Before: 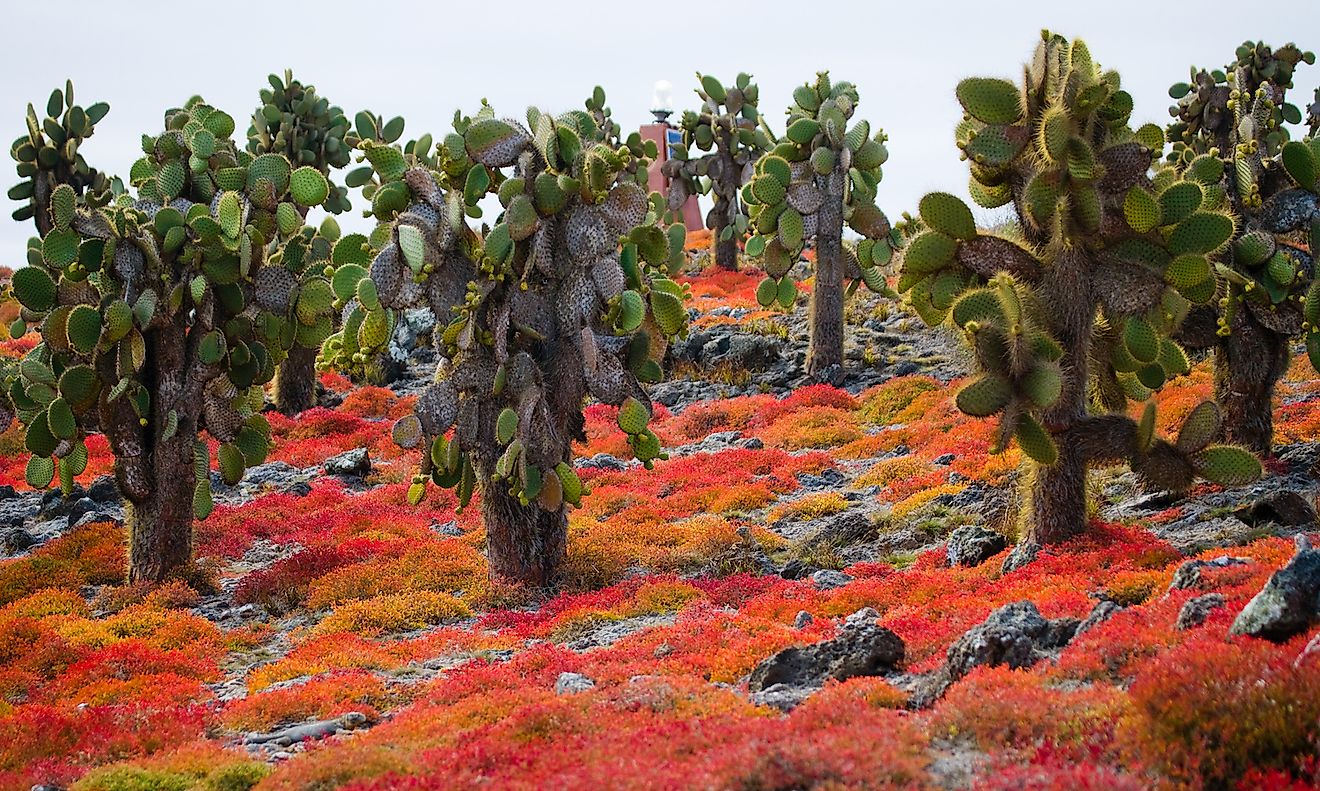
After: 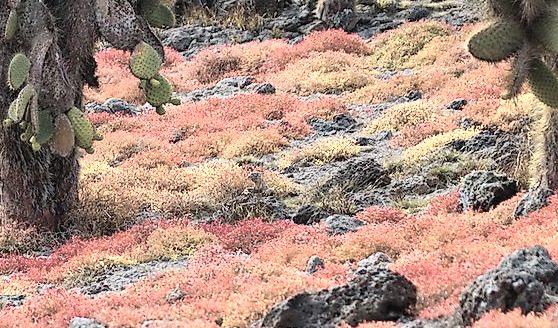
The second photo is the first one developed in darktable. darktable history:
contrast brightness saturation: contrast 0.142, brightness 0.205
crop: left 37.04%, top 44.893%, right 20.619%, bottom 13.545%
color zones: curves: ch0 [(0, 0.6) (0.129, 0.585) (0.193, 0.596) (0.429, 0.5) (0.571, 0.5) (0.714, 0.5) (0.857, 0.5) (1, 0.6)]; ch1 [(0, 0.453) (0.112, 0.245) (0.213, 0.252) (0.429, 0.233) (0.571, 0.231) (0.683, 0.242) (0.857, 0.296) (1, 0.453)]
